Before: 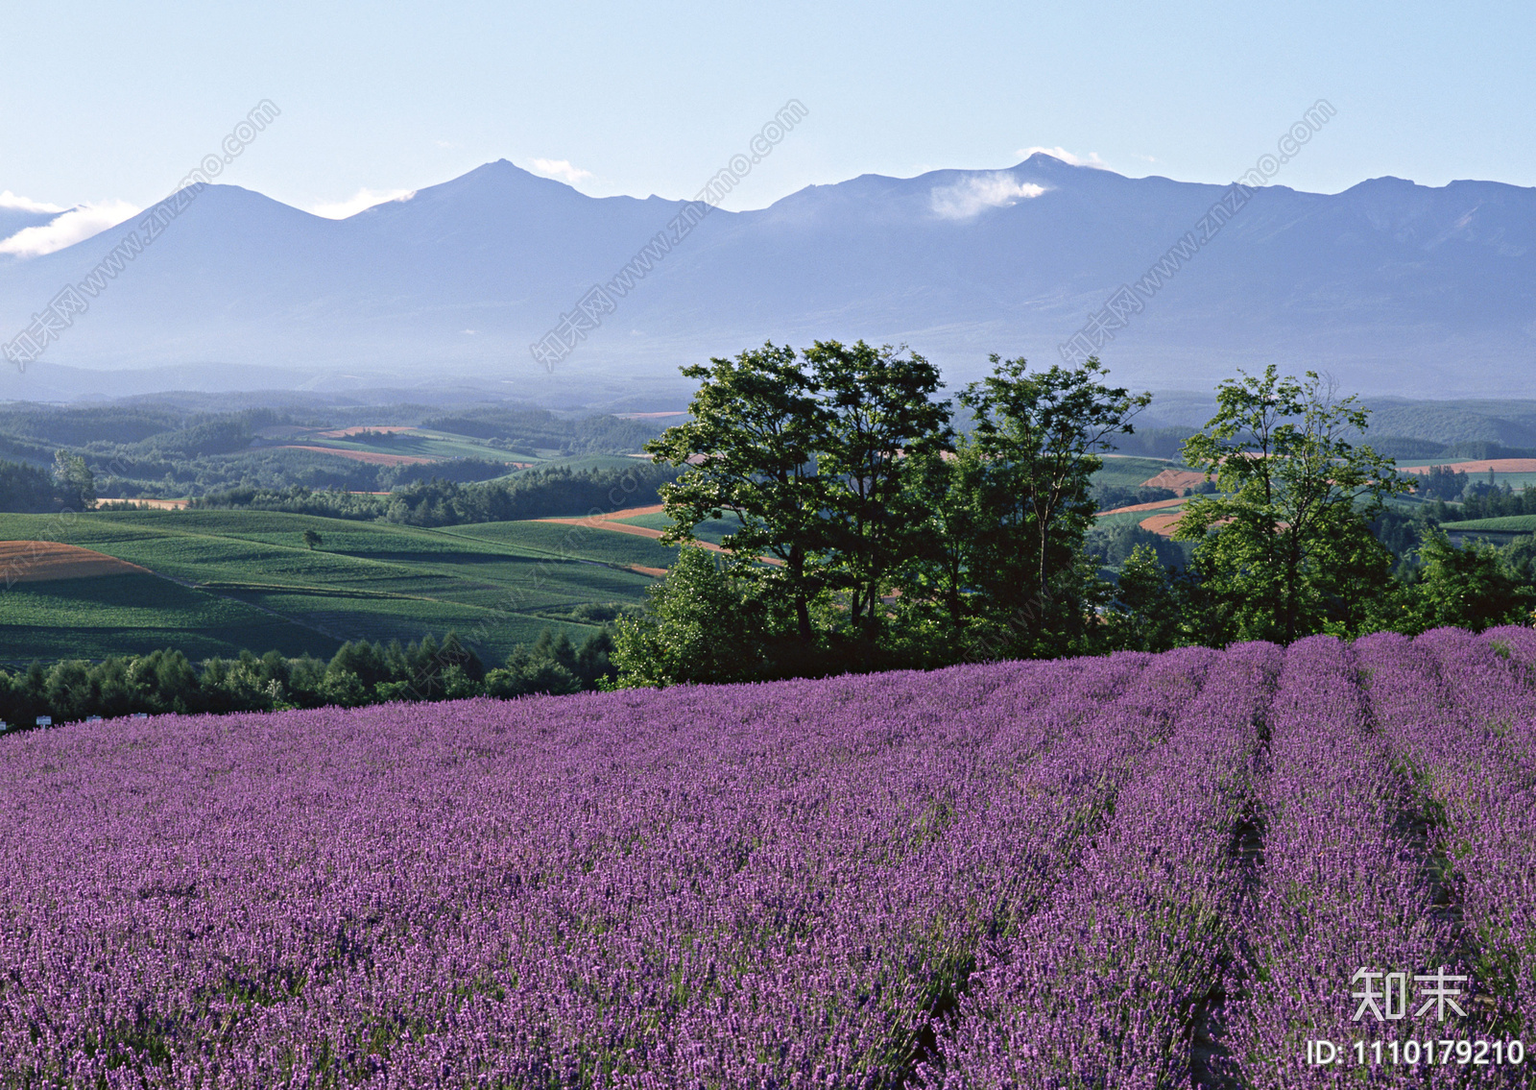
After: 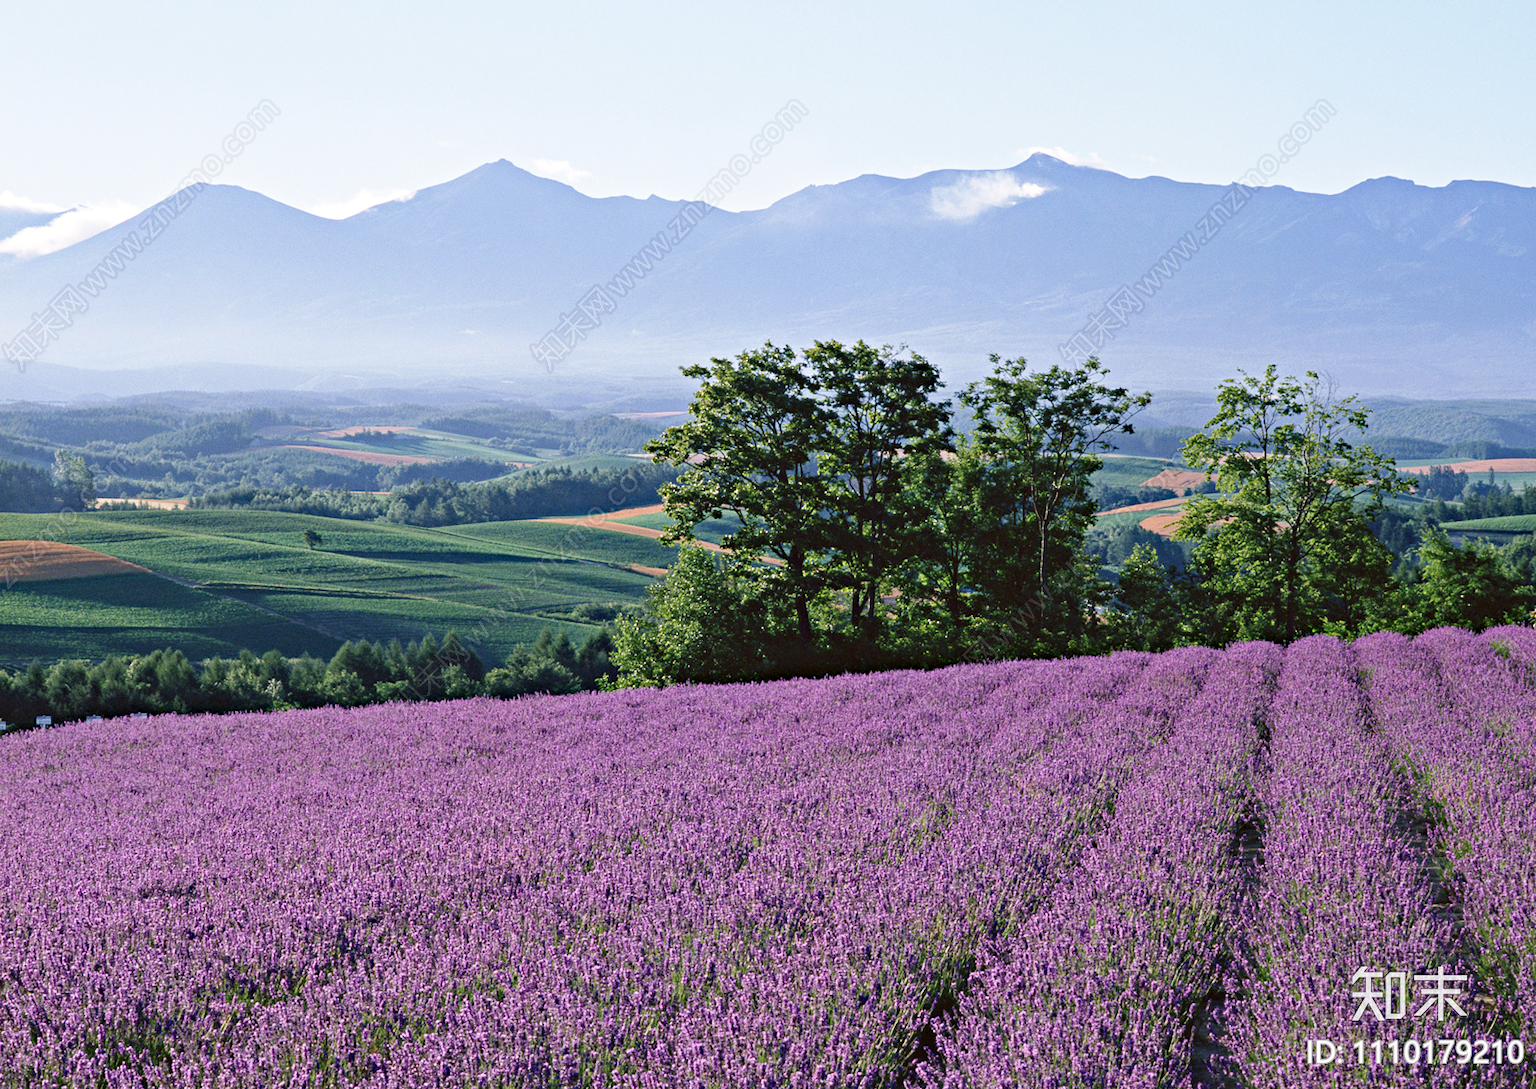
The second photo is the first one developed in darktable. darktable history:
base curve: curves: ch0 [(0, 0) (0.204, 0.334) (0.55, 0.733) (1, 1)], preserve colors none
haze removal: strength 0.25, distance 0.25, compatibility mode true, adaptive false
exposure: black level correction 0.001, compensate highlight preservation false
